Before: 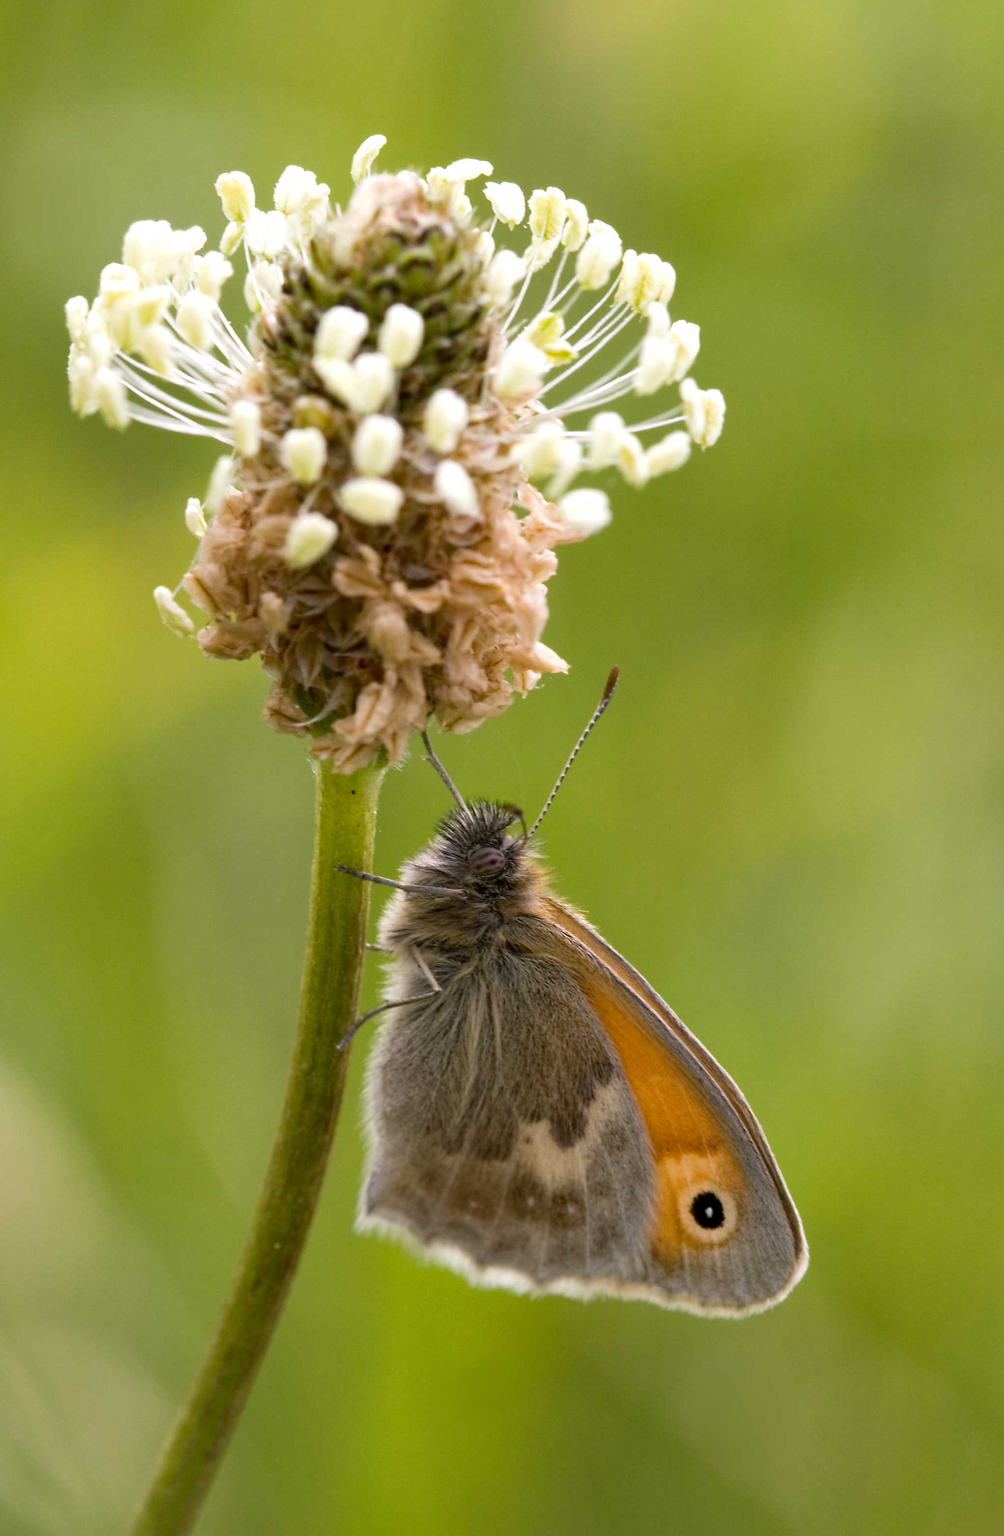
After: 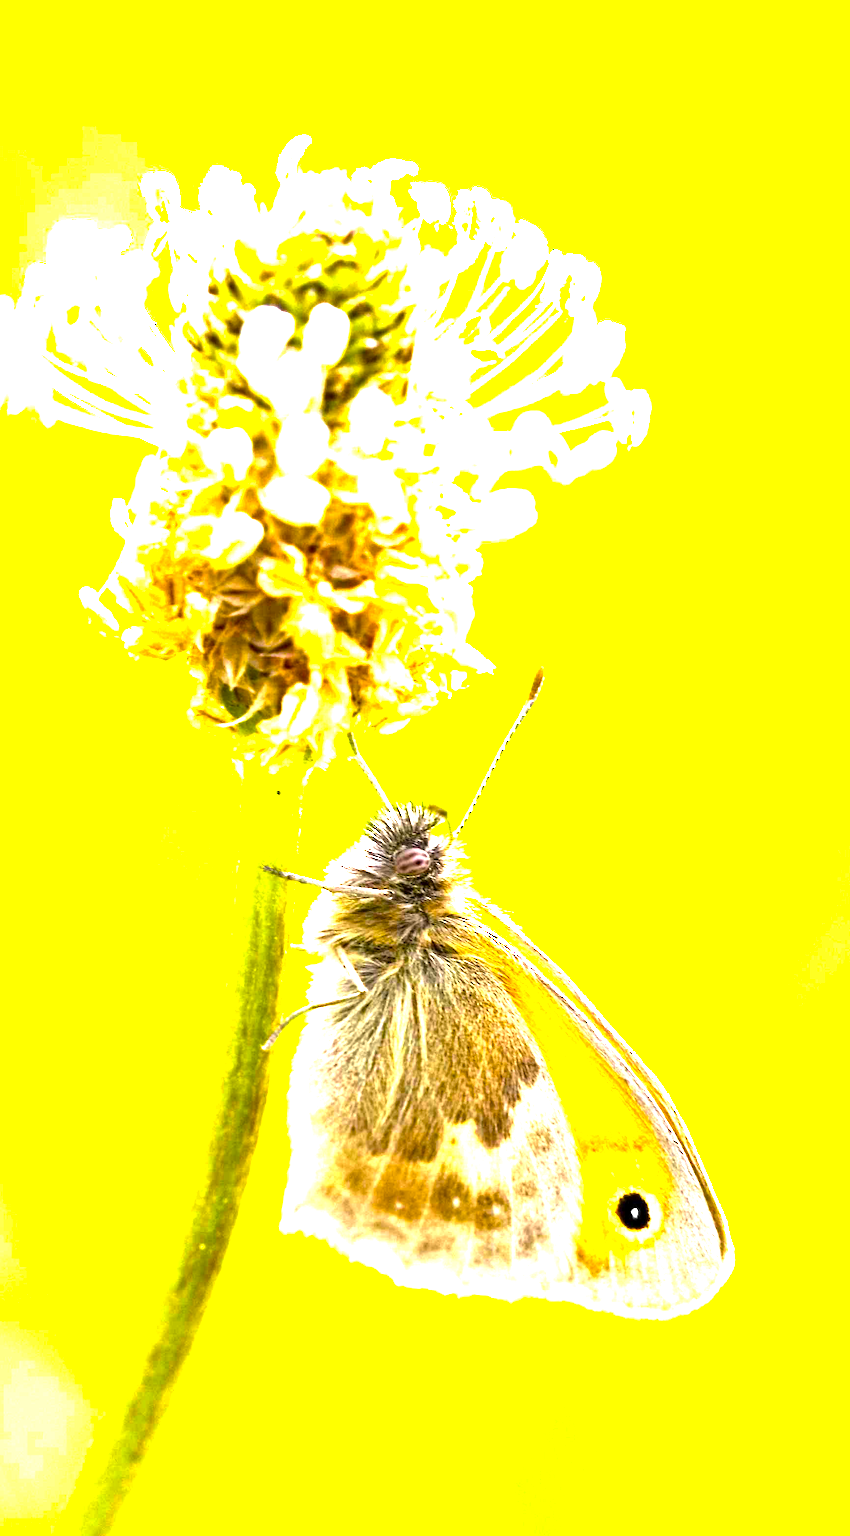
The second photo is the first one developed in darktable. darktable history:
color balance rgb: perceptual saturation grading › global saturation 17.818%, perceptual brilliance grading › global brilliance 34.447%, perceptual brilliance grading › highlights 50.04%, perceptual brilliance grading › mid-tones 59.667%, perceptual brilliance grading › shadows 34.888%, global vibrance 20%
levels: levels [0, 0.374, 0.749]
crop: left 7.499%, right 7.827%
